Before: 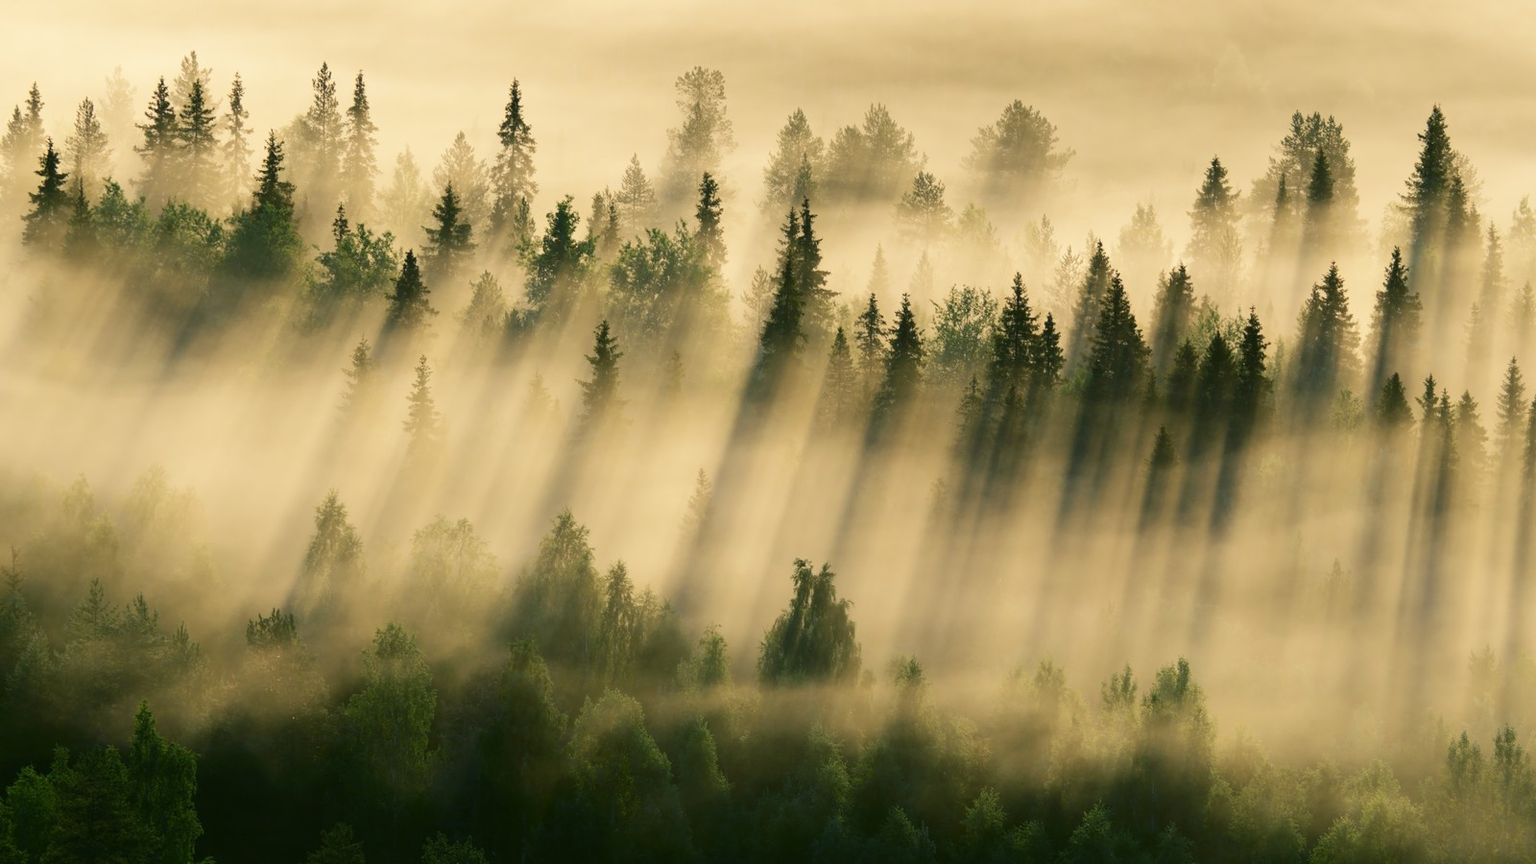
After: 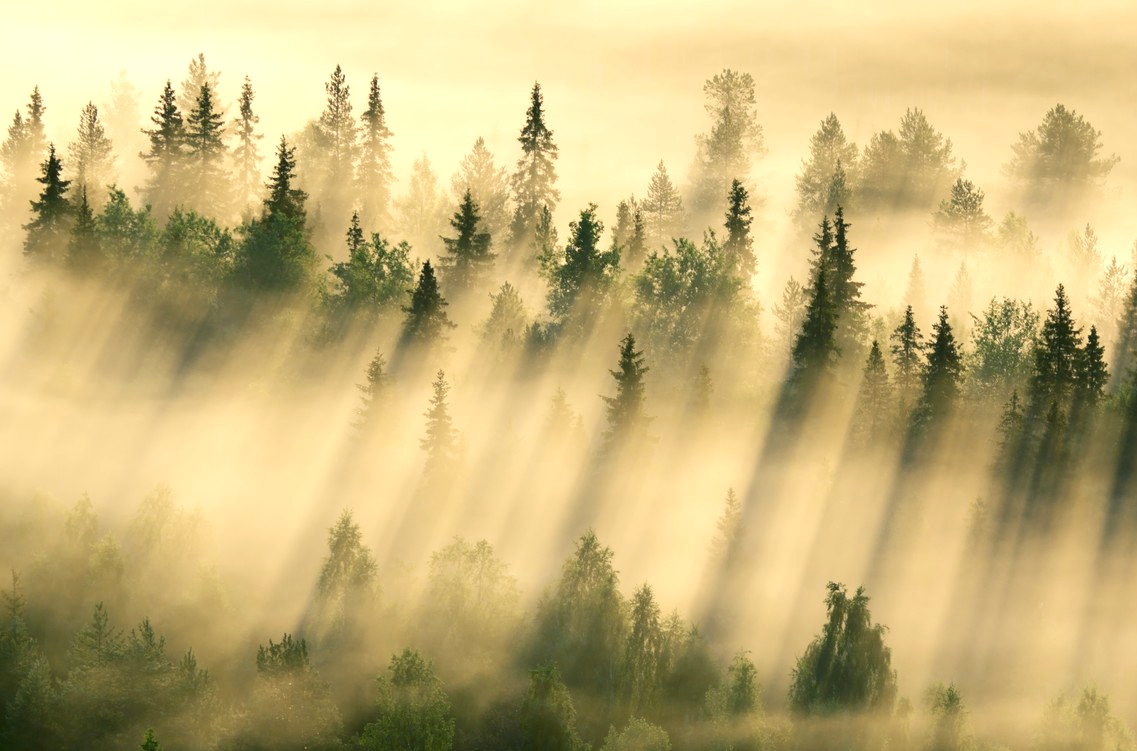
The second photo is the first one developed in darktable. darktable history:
crop: right 28.877%, bottom 16.466%
exposure: exposure 0.379 EV, compensate highlight preservation false
